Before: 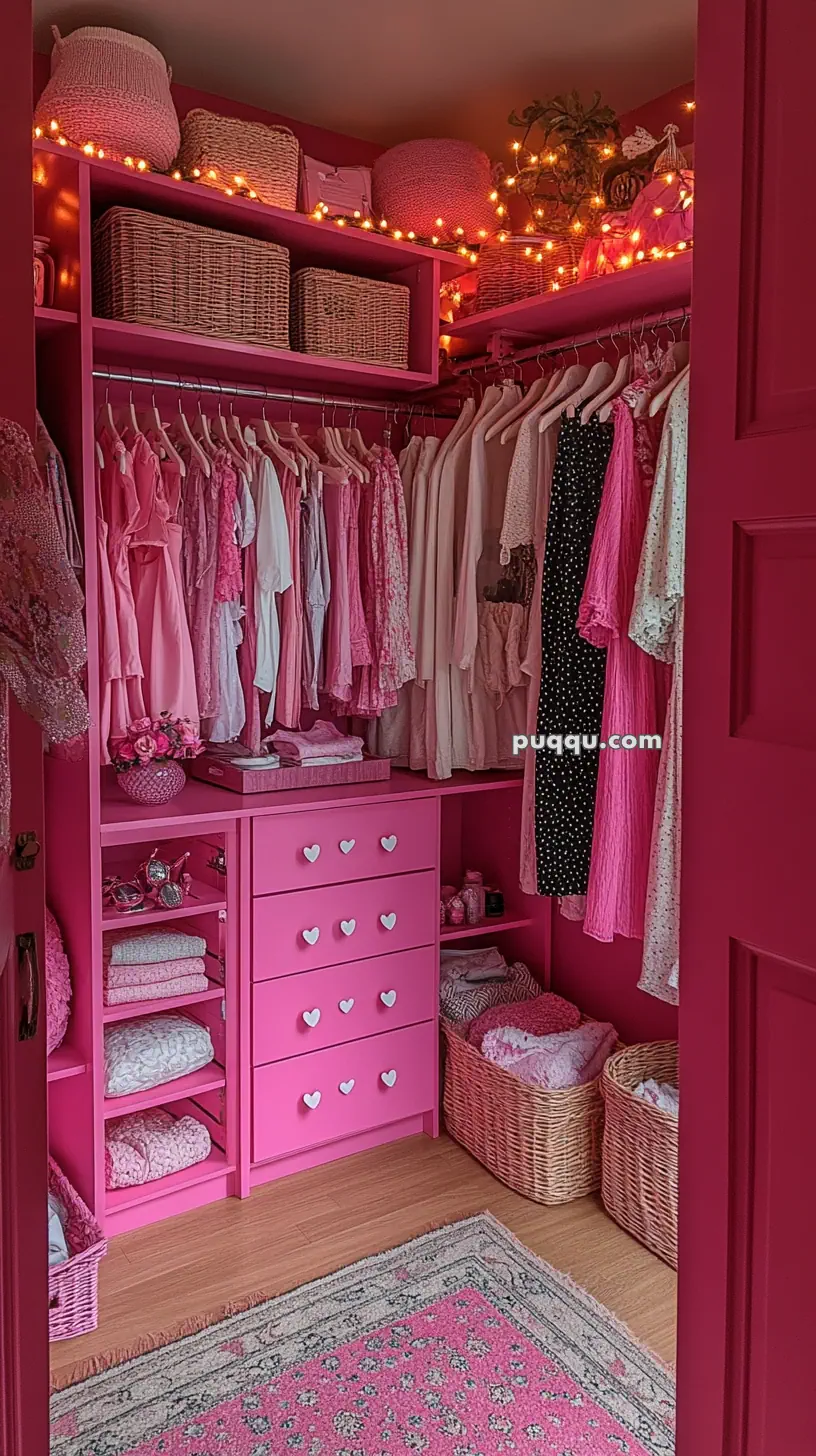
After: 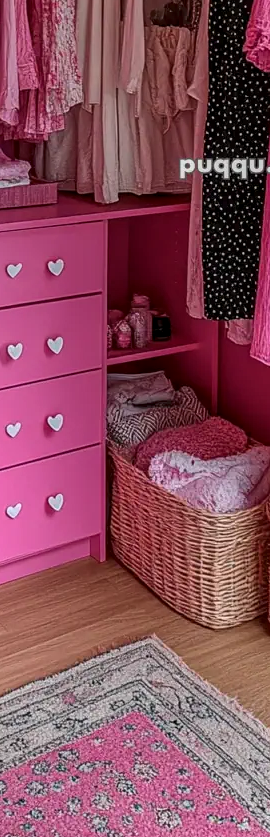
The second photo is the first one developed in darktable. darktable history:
local contrast: on, module defaults
crop: left 40.812%, top 39.597%, right 26.017%, bottom 2.899%
